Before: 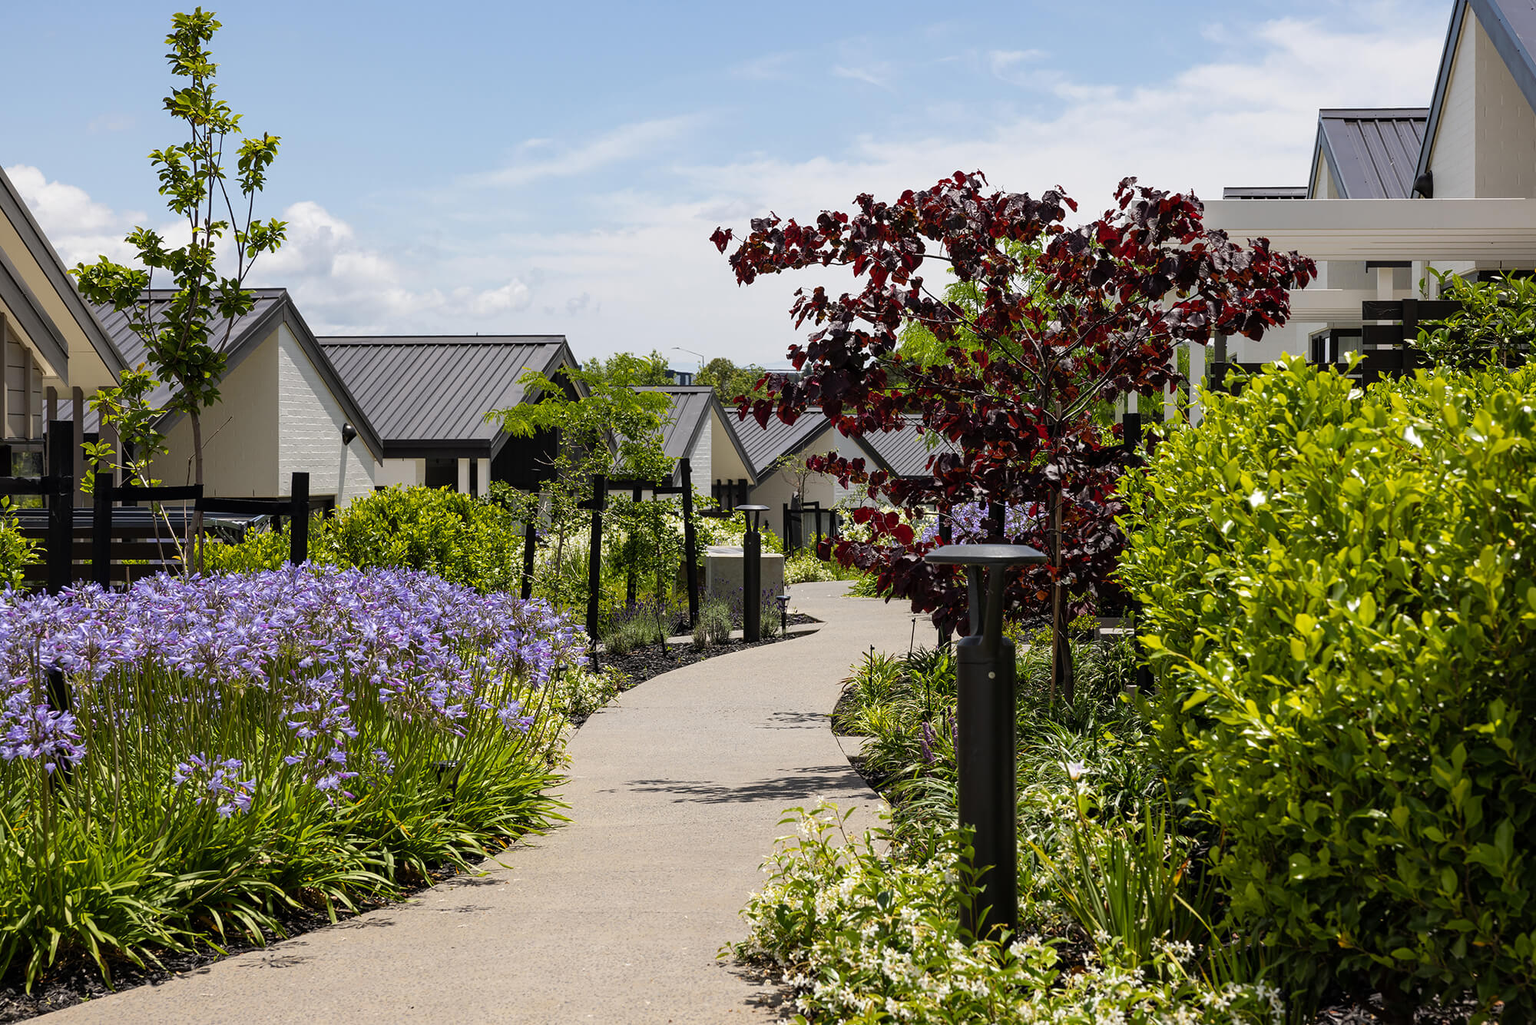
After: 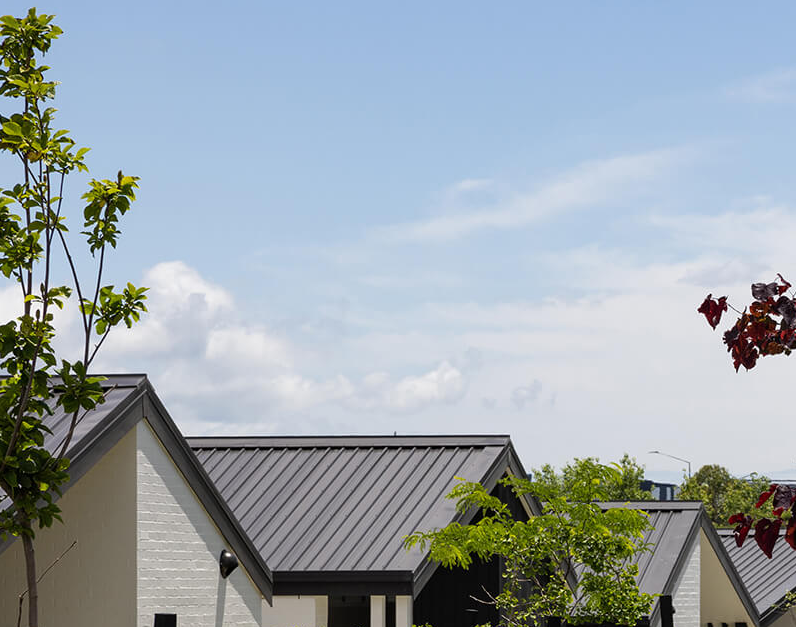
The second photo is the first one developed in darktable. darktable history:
crop and rotate: left 11.306%, top 0.086%, right 48.854%, bottom 52.904%
